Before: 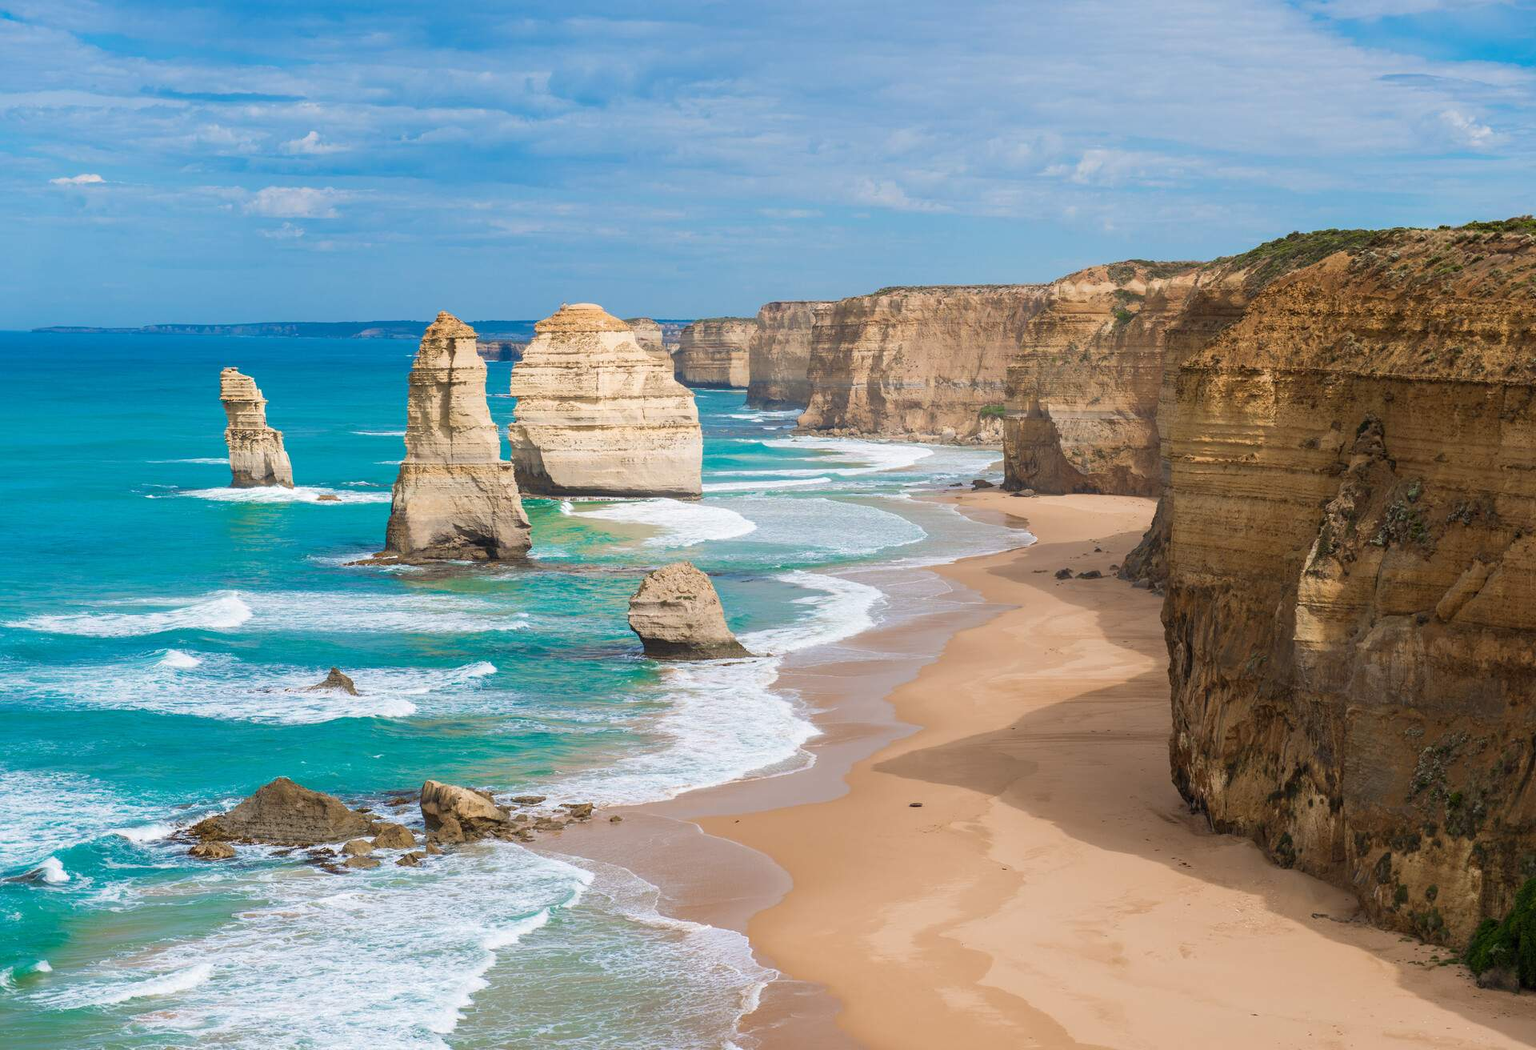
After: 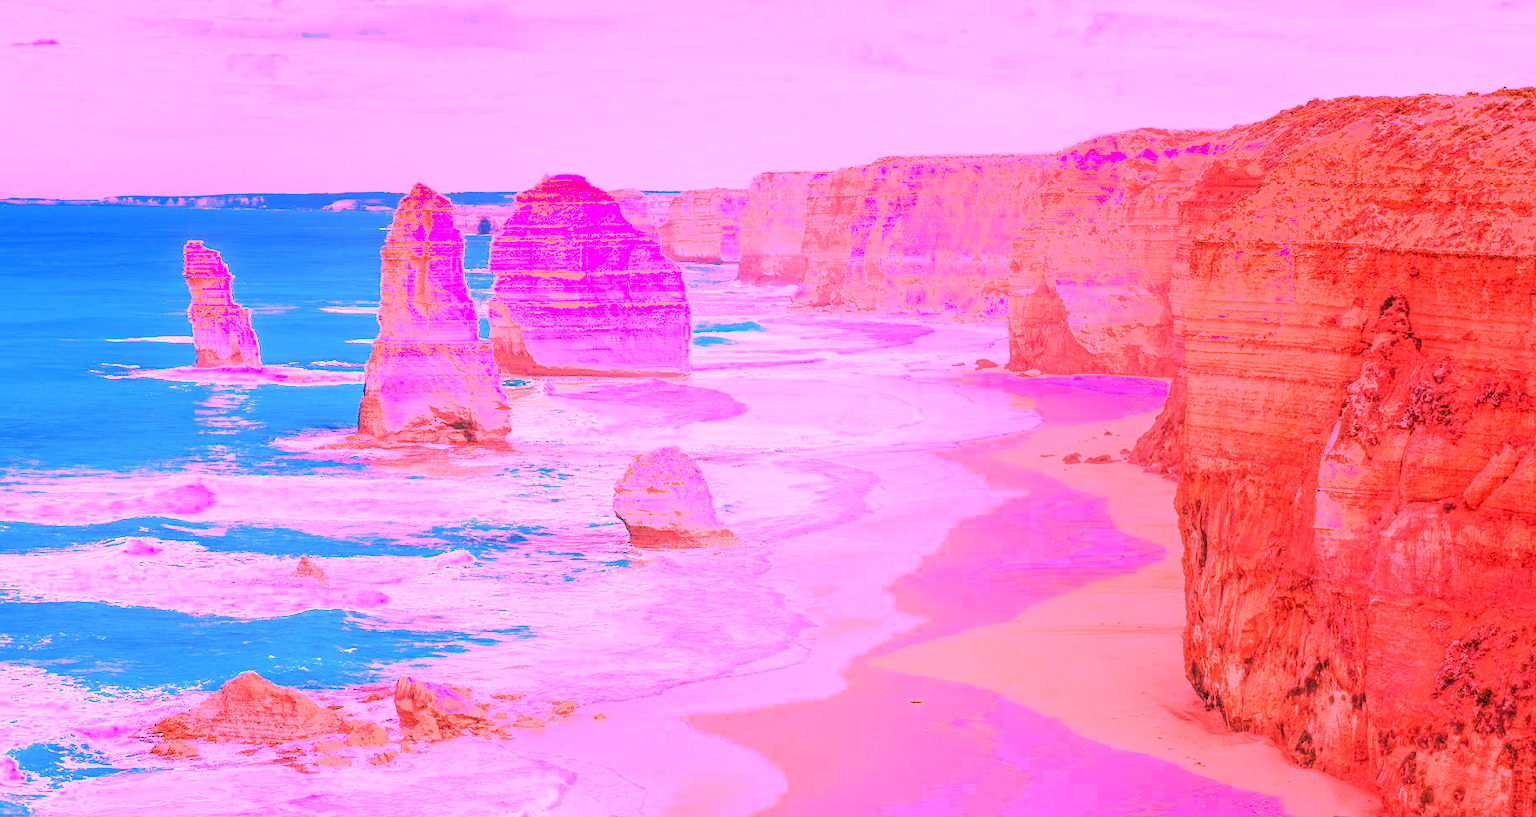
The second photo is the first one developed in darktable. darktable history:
crop and rotate: left 2.991%, top 13.302%, right 1.981%, bottom 12.636%
white balance: red 4.26, blue 1.802
local contrast: on, module defaults
